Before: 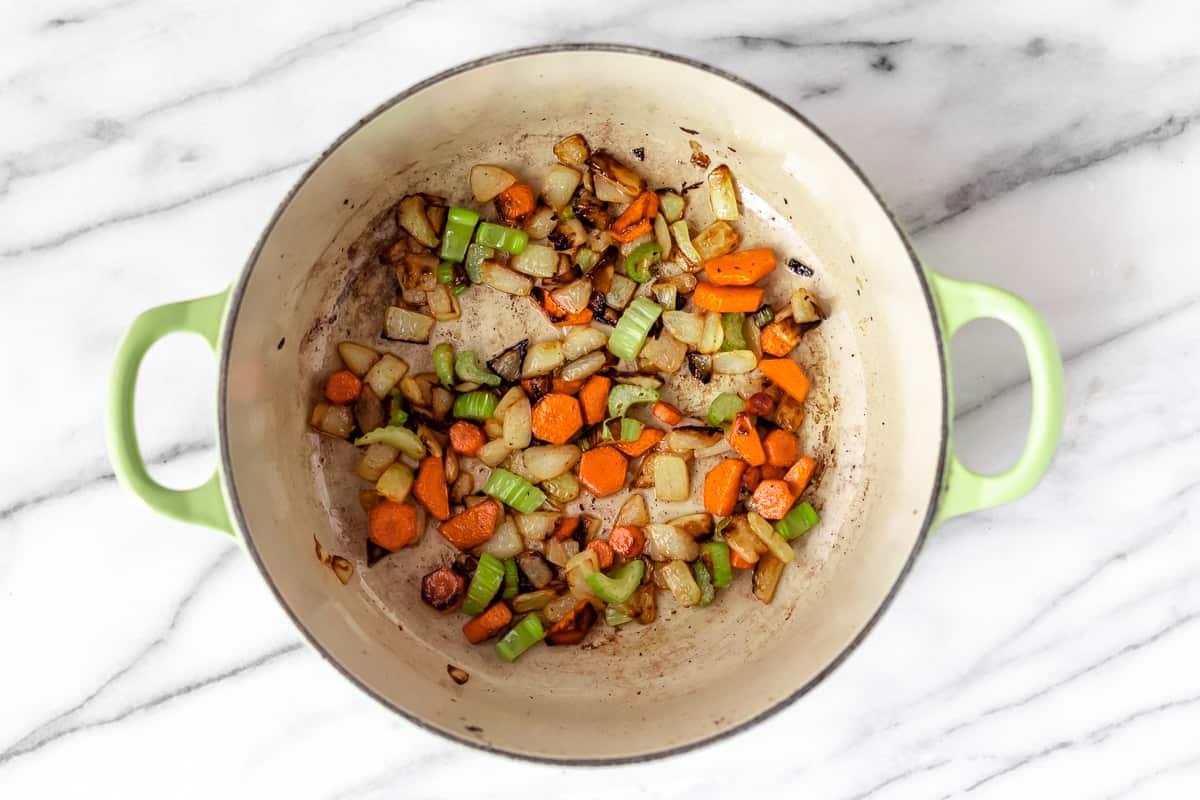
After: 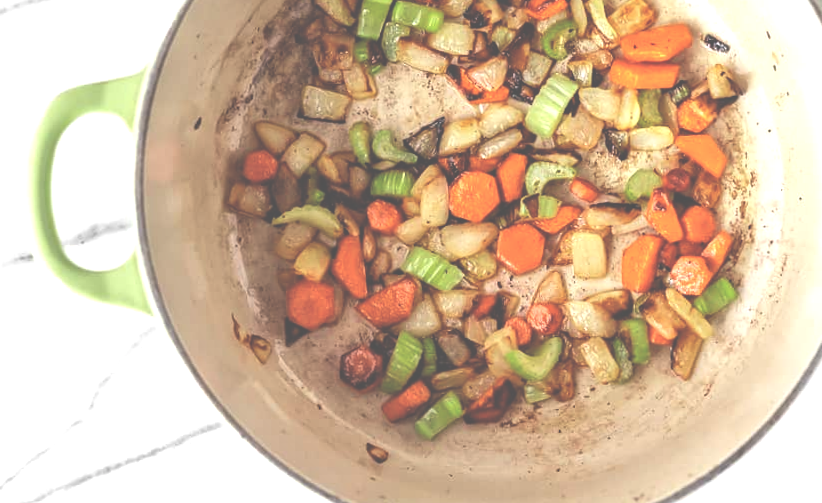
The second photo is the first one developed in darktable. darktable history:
tone equalizer: on, module defaults
exposure: black level correction -0.071, exposure 0.5 EV, compensate highlight preservation false
crop: left 6.488%, top 27.668%, right 24.183%, bottom 8.656%
local contrast: mode bilateral grid, contrast 28, coarseness 16, detail 115%, midtone range 0.2
rotate and perspective: rotation -0.45°, automatic cropping original format, crop left 0.008, crop right 0.992, crop top 0.012, crop bottom 0.988
